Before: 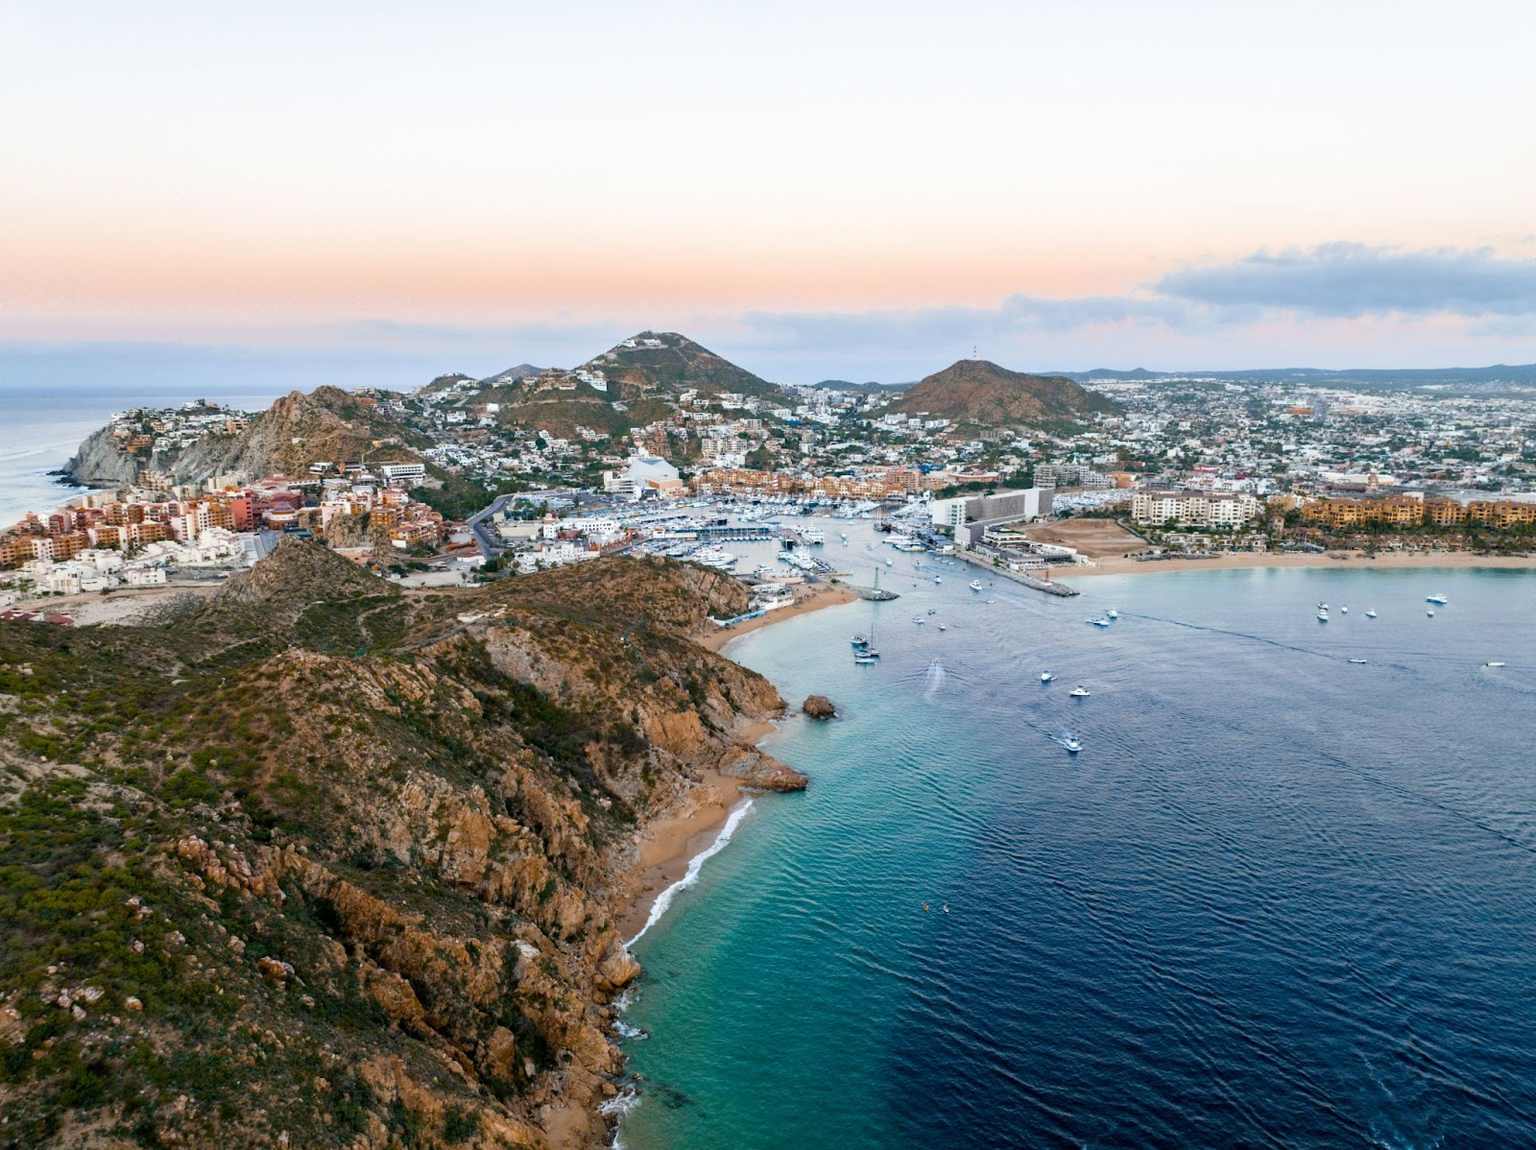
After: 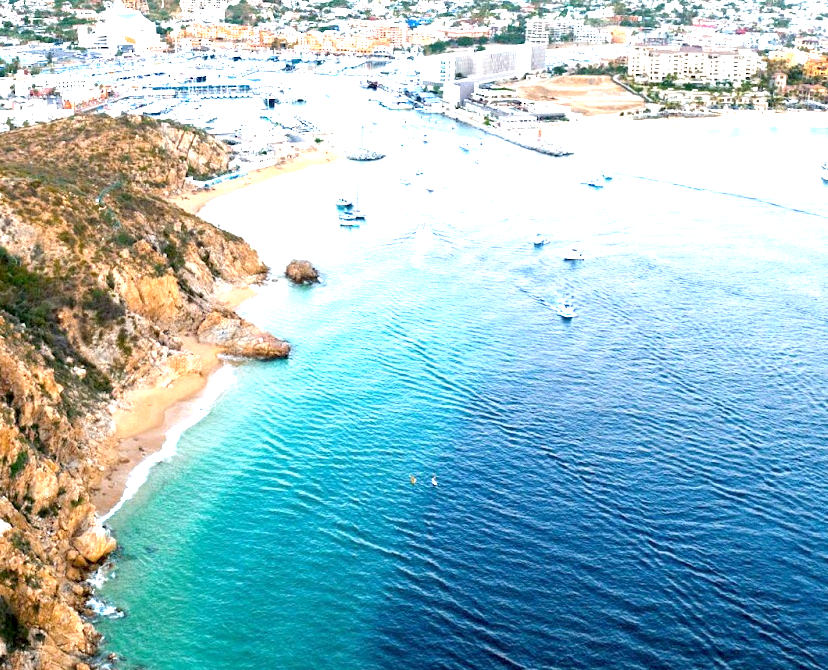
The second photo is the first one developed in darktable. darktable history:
crop: left 34.479%, top 38.822%, right 13.718%, bottom 5.172%
exposure: black level correction 0.001, exposure 1.822 EV, compensate exposure bias true, compensate highlight preservation false
